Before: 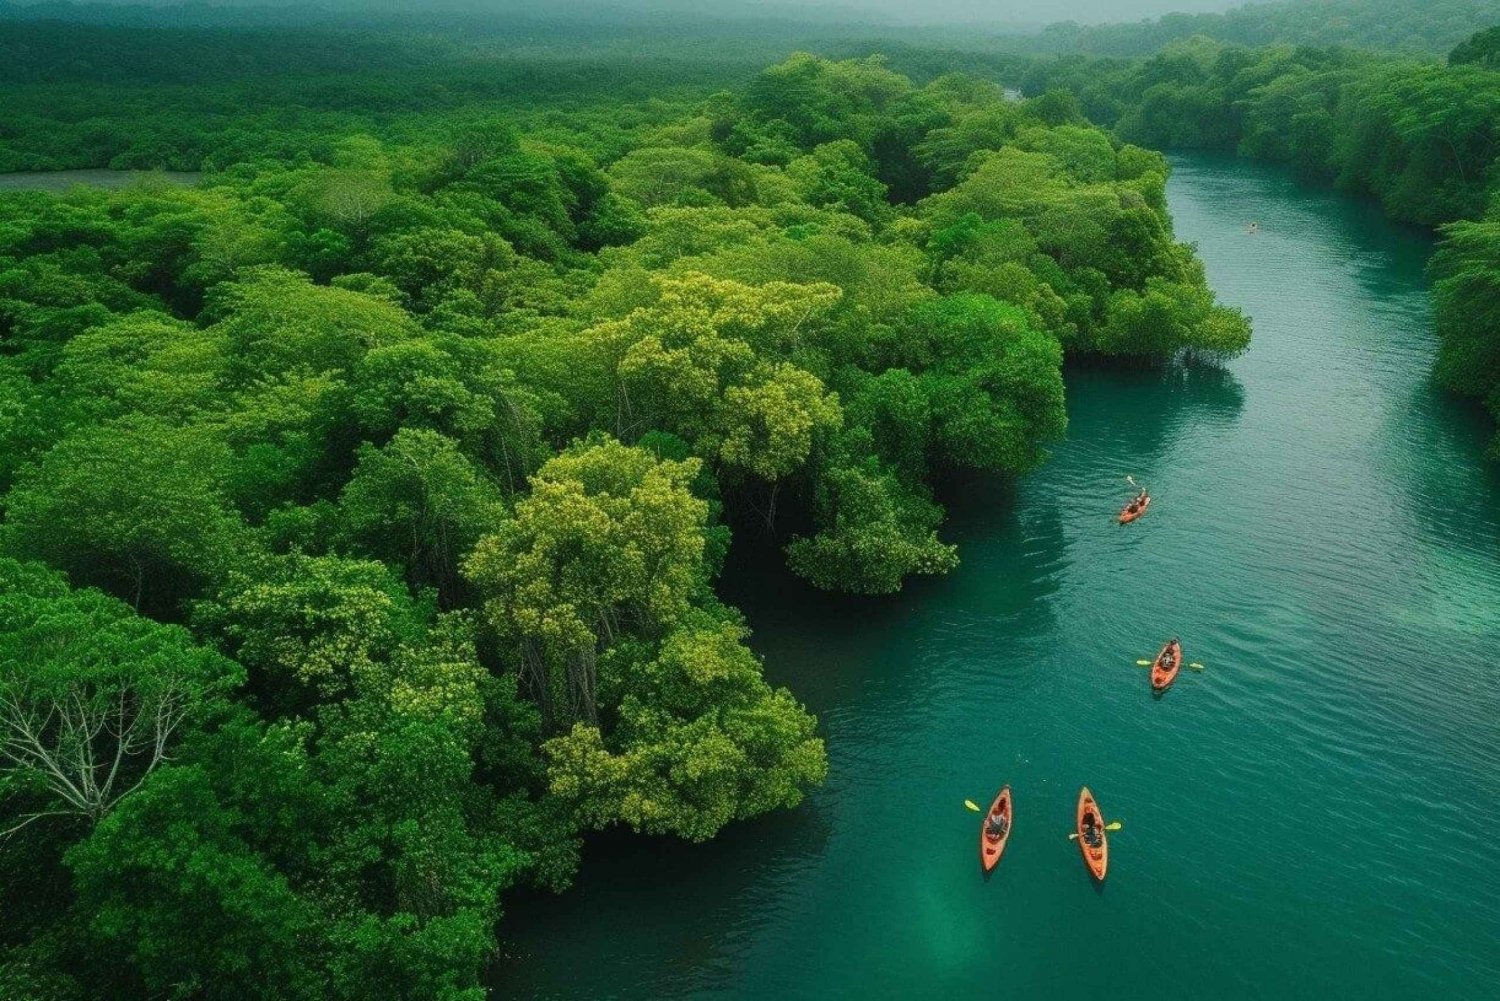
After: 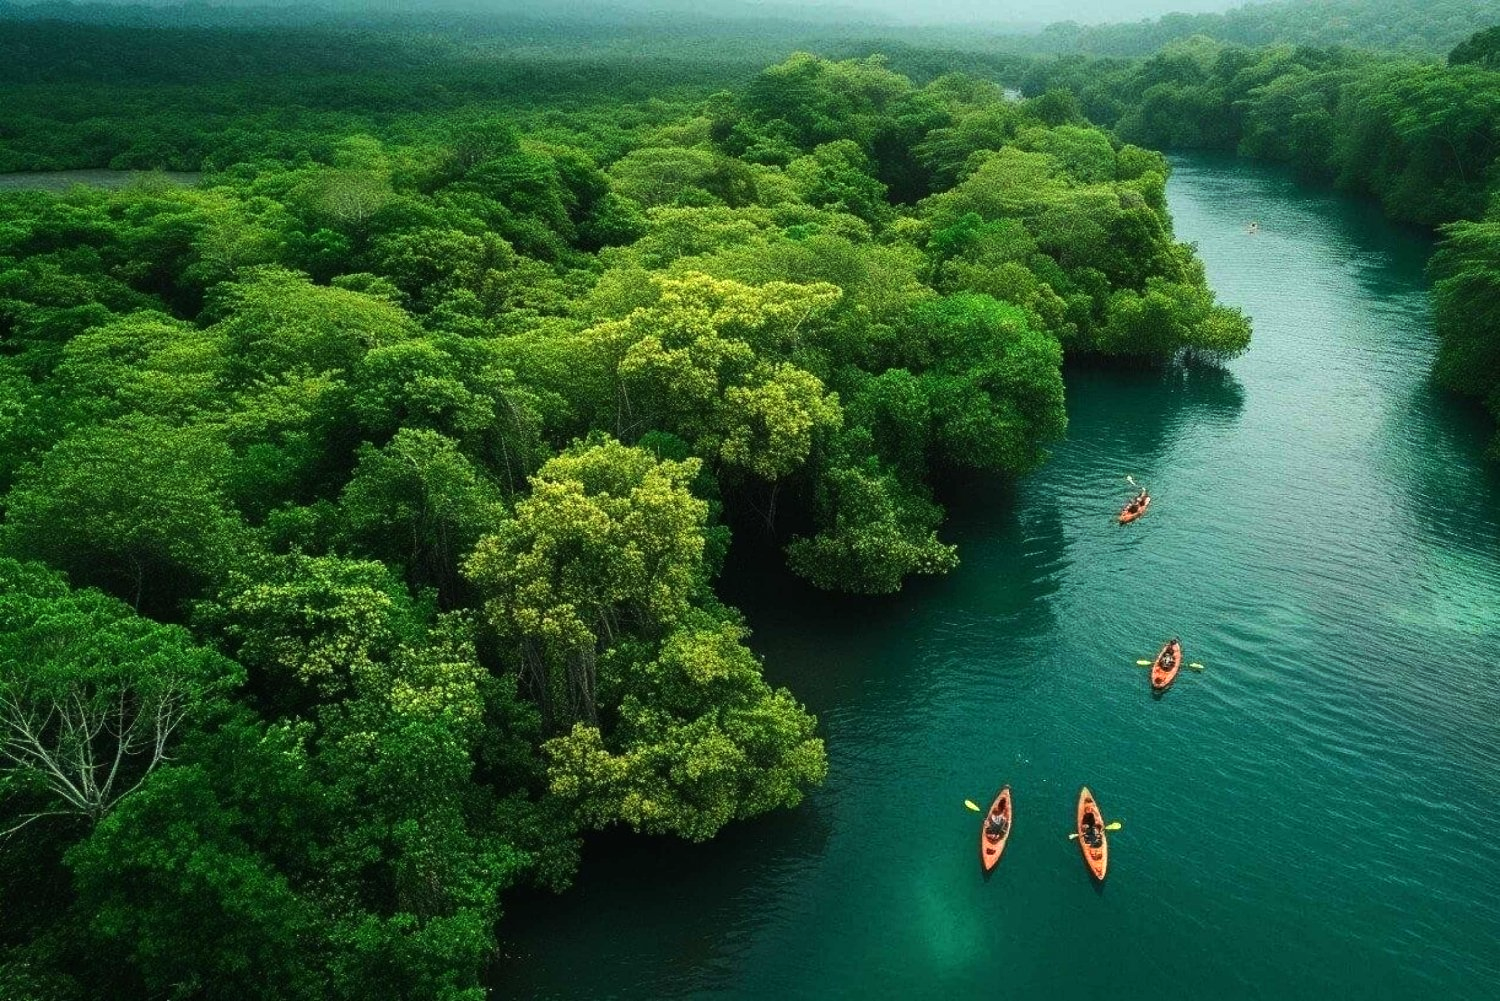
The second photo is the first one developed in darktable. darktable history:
tone equalizer: -8 EV -0.751 EV, -7 EV -0.691 EV, -6 EV -0.595 EV, -5 EV -0.423 EV, -3 EV 0.397 EV, -2 EV 0.6 EV, -1 EV 0.693 EV, +0 EV 0.729 EV, edges refinement/feathering 500, mask exposure compensation -1.57 EV, preserve details no
